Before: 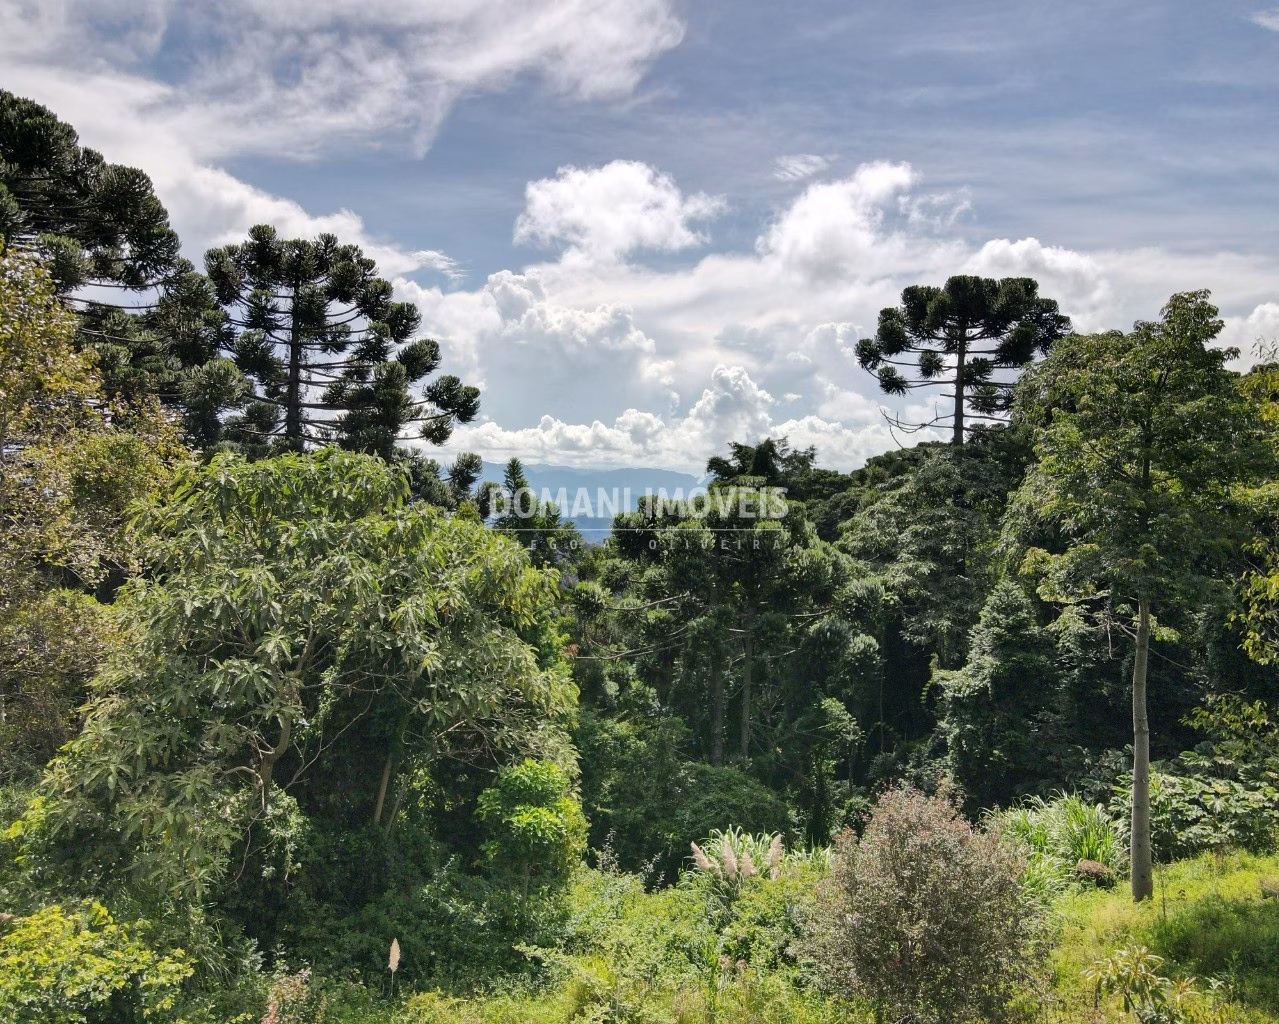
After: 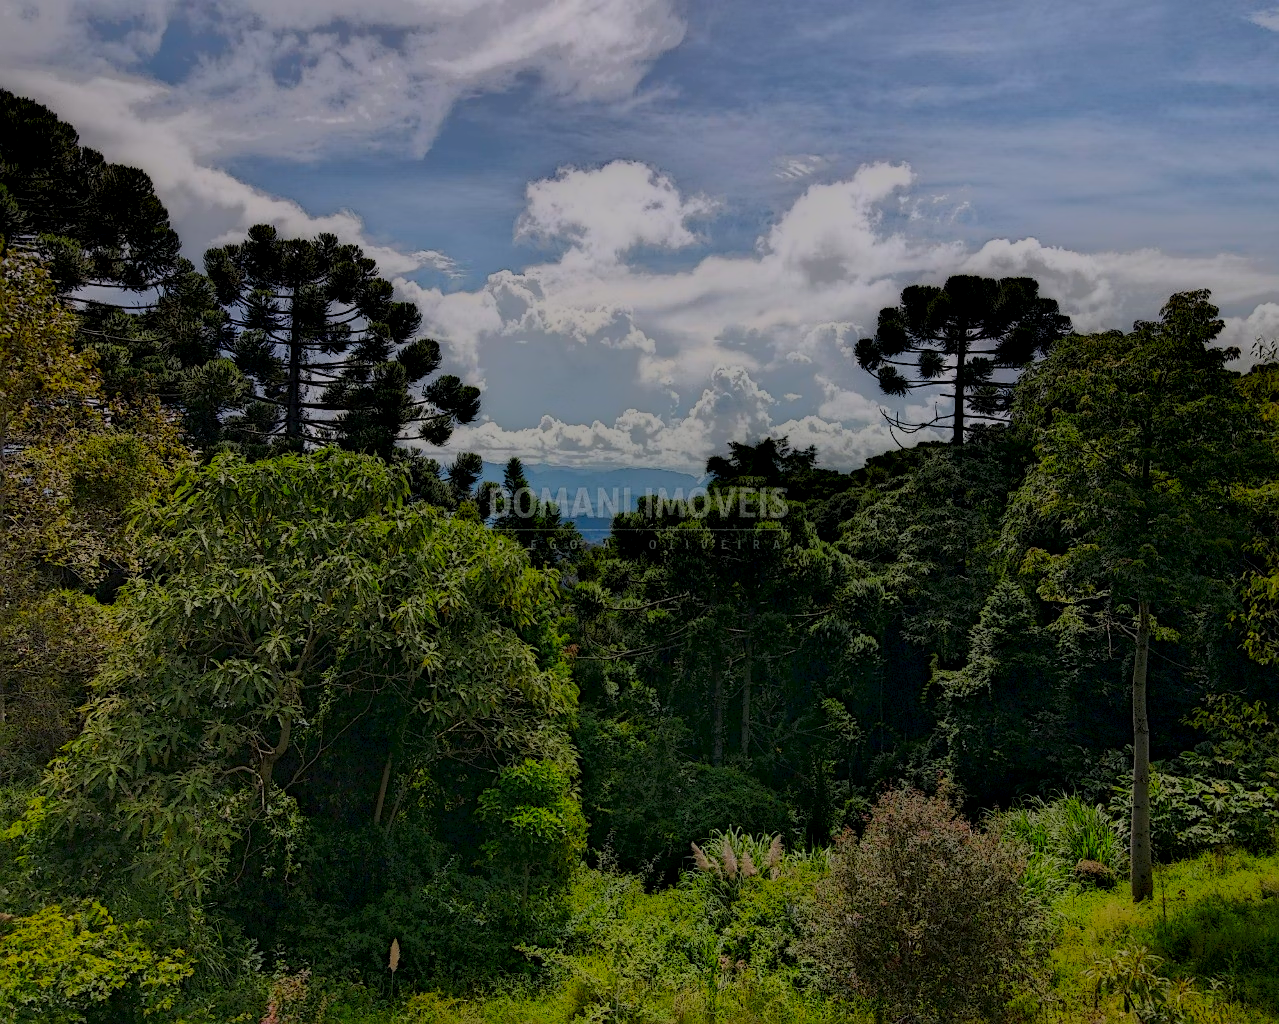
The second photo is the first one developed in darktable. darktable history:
local contrast: highlights 0%, shadows 198%, detail 164%, midtone range 0.001
sharpen: on, module defaults
contrast brightness saturation: contrast -0.19, saturation 0.19
